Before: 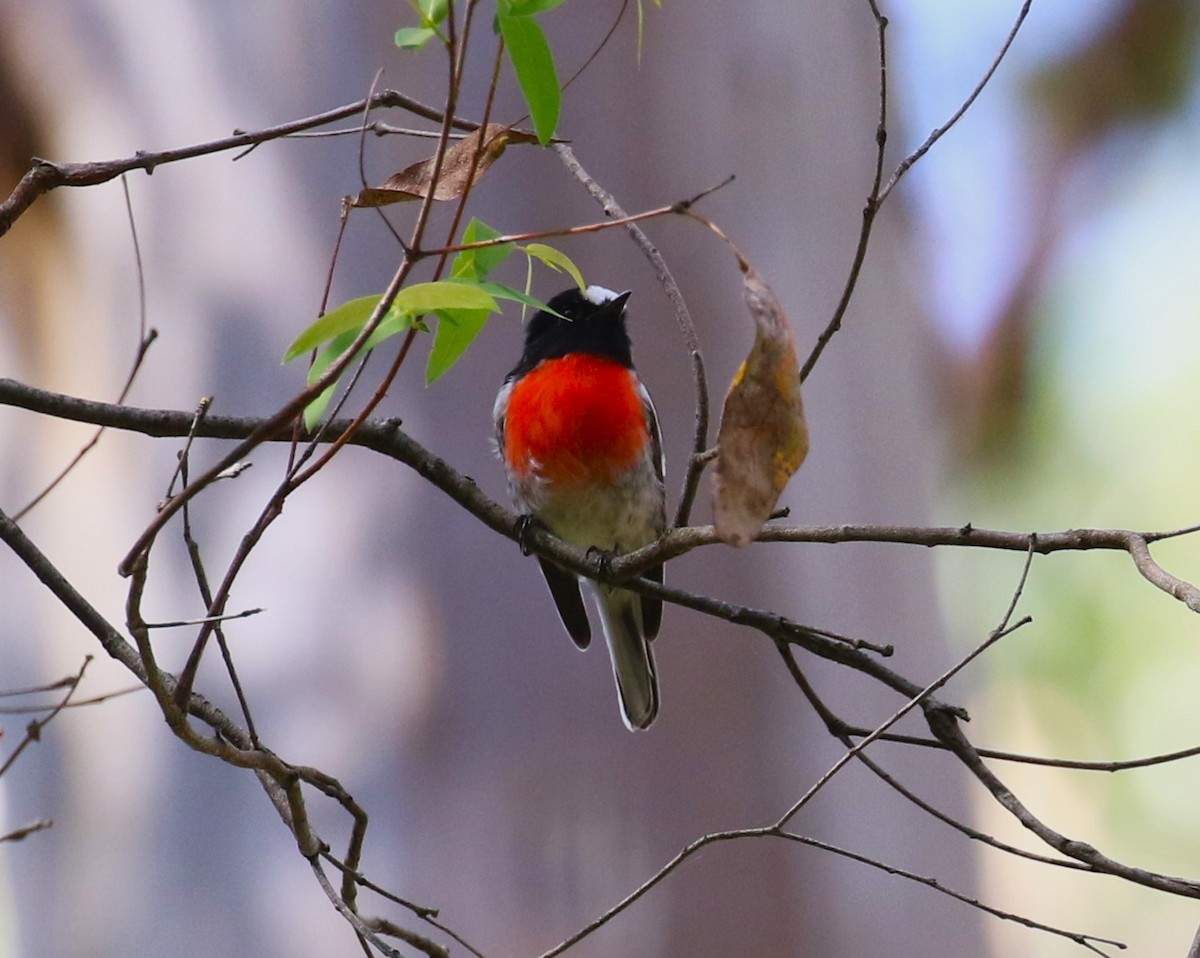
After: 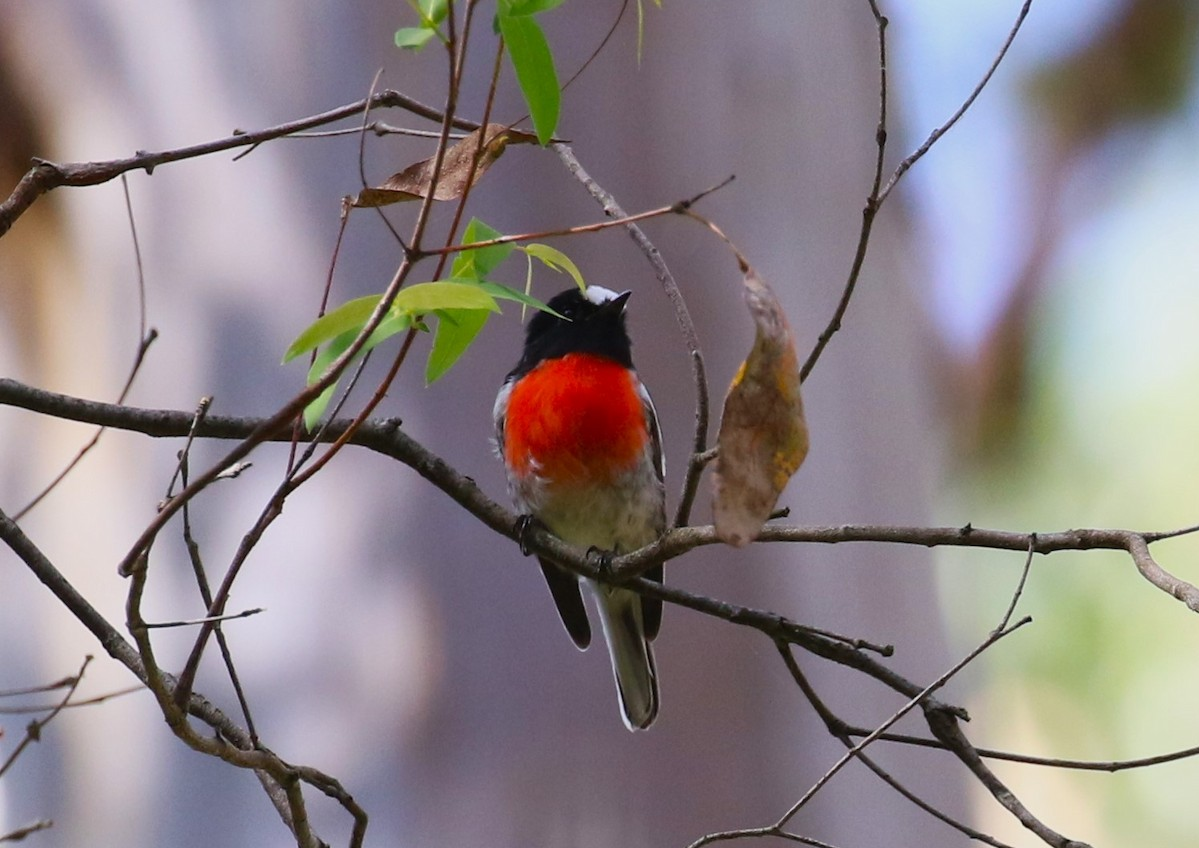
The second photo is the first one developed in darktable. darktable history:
crop and rotate: top 0%, bottom 11.471%
